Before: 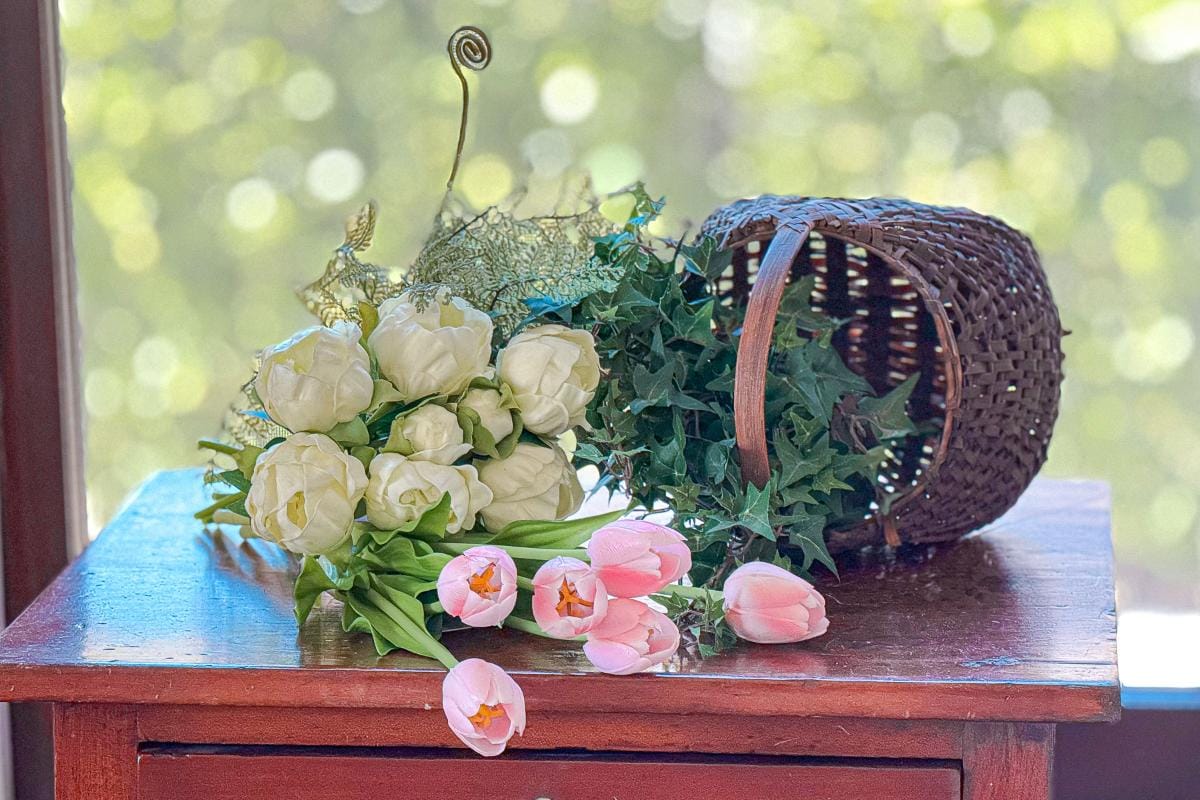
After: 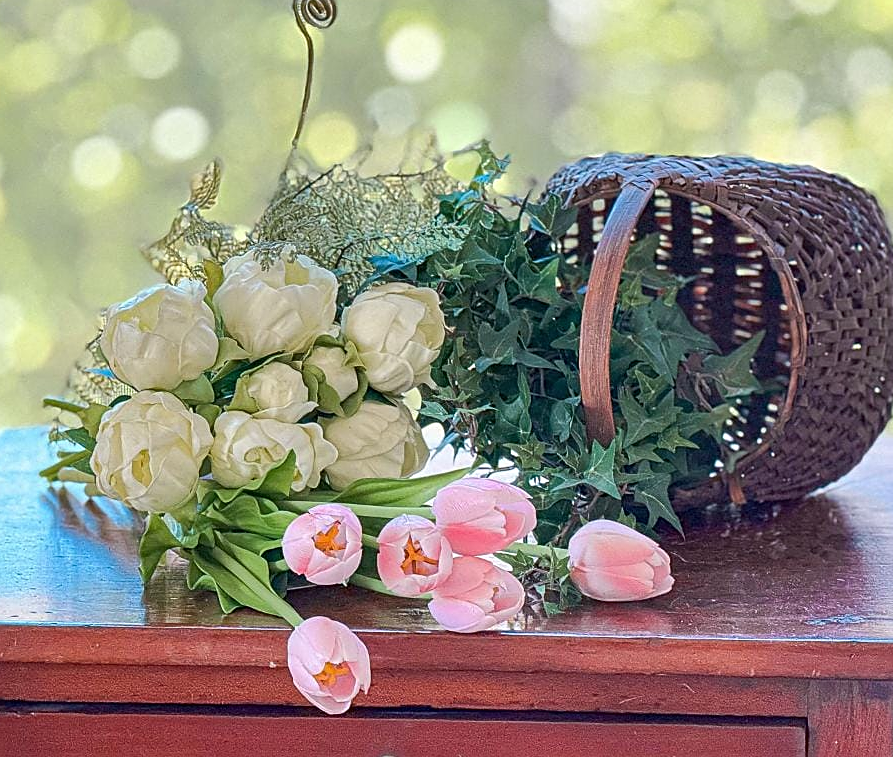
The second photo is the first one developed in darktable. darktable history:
sharpen: on, module defaults
crop and rotate: left 12.982%, top 5.261%, right 12.537%
